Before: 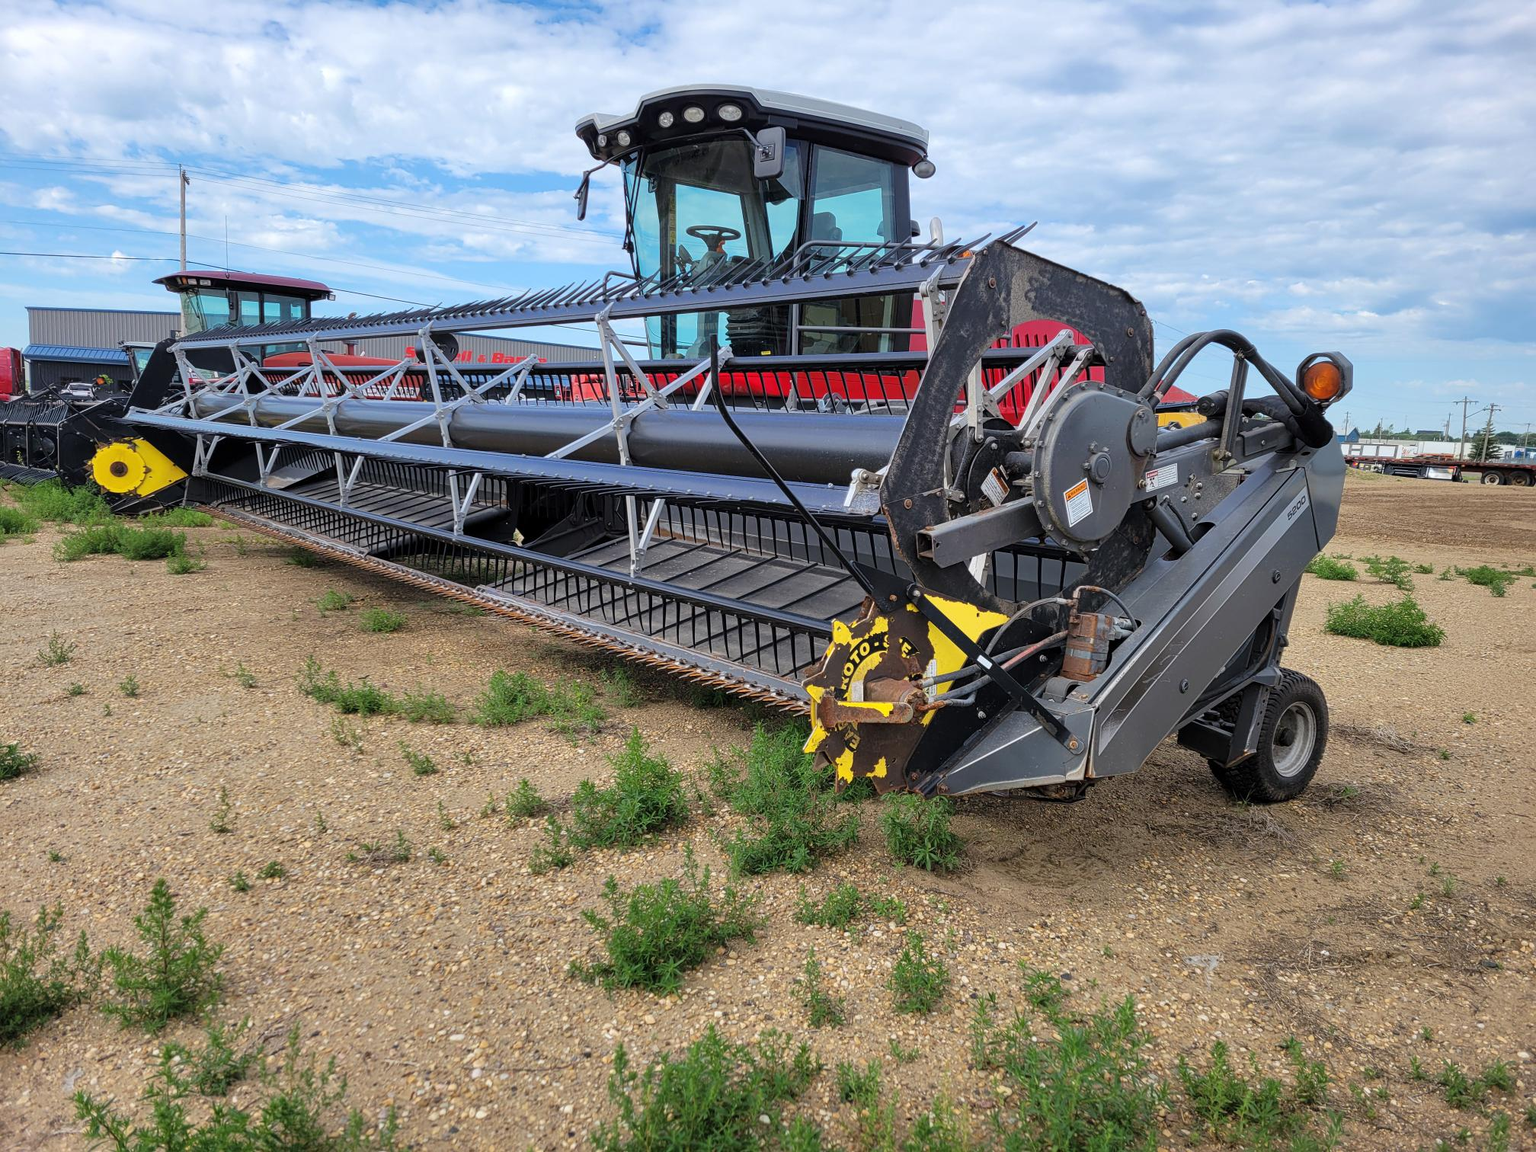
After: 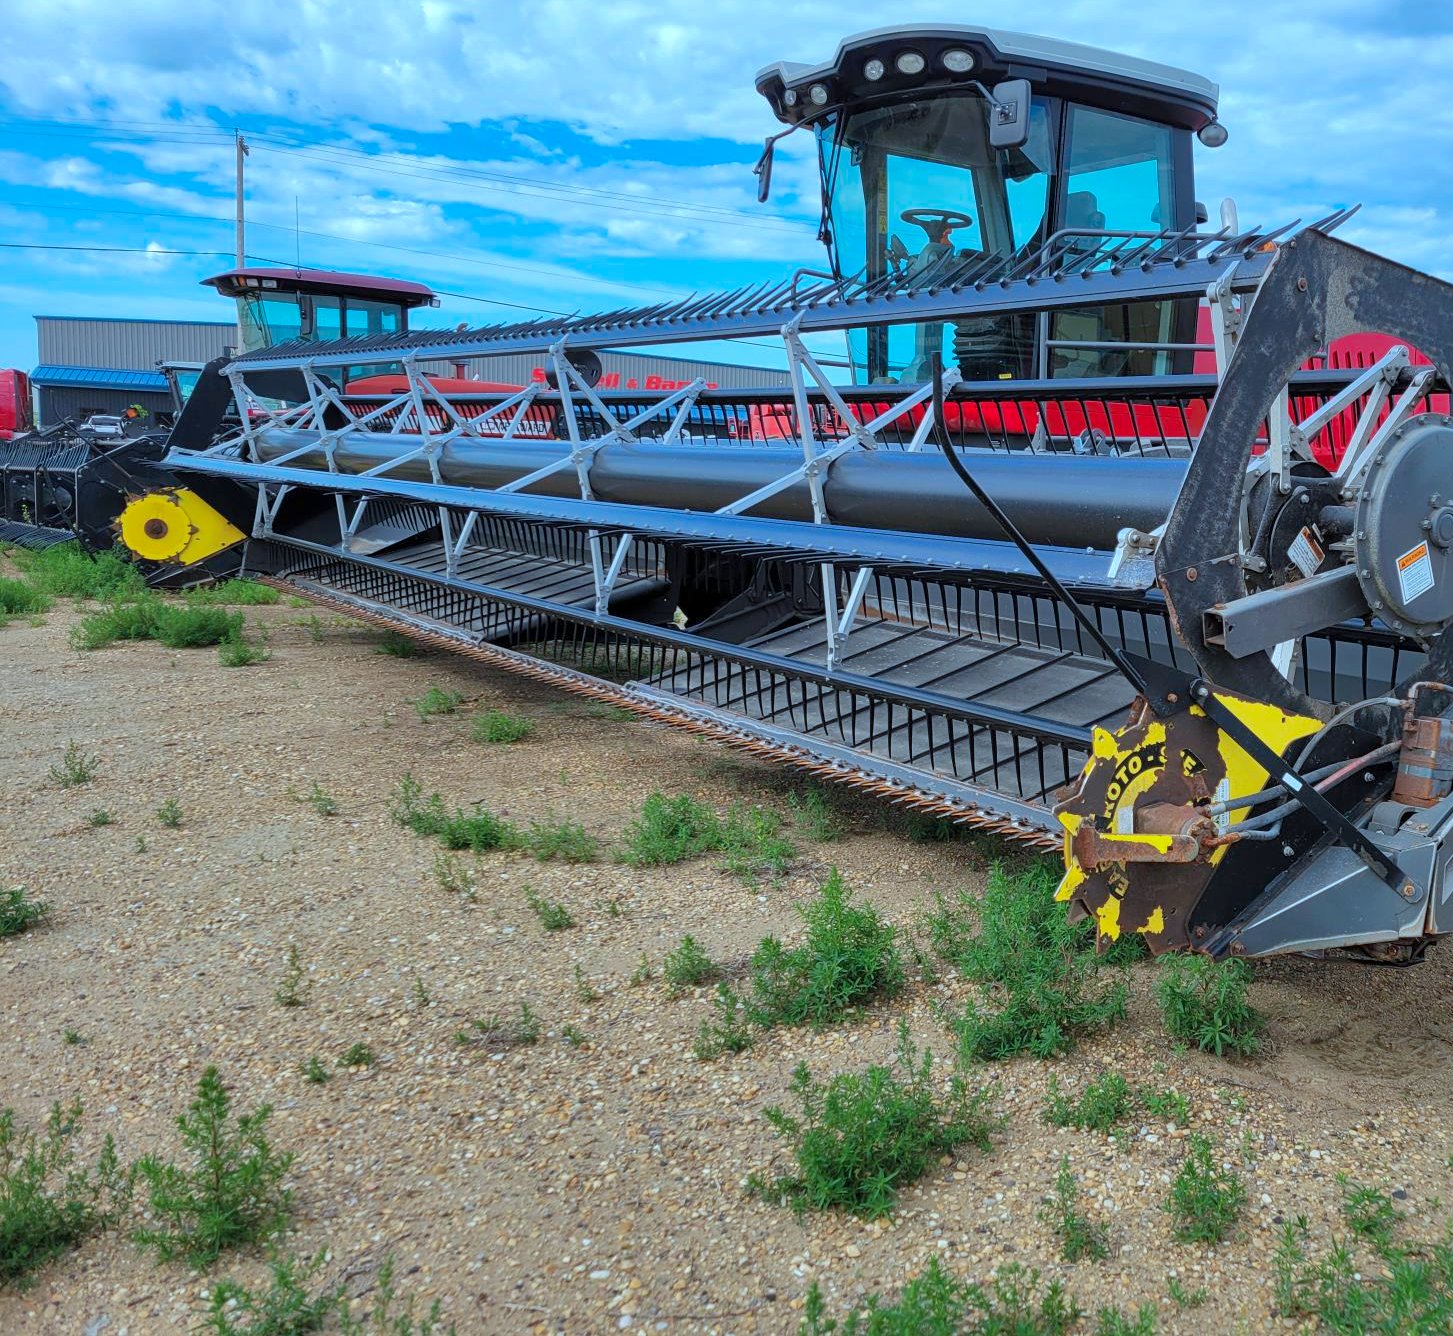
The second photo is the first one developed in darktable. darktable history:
crop: top 5.779%, right 27.913%, bottom 5.802%
contrast brightness saturation: contrast 0.035, saturation 0.165
color correction: highlights a* -10.72, highlights b* -18.95
shadows and highlights: on, module defaults
